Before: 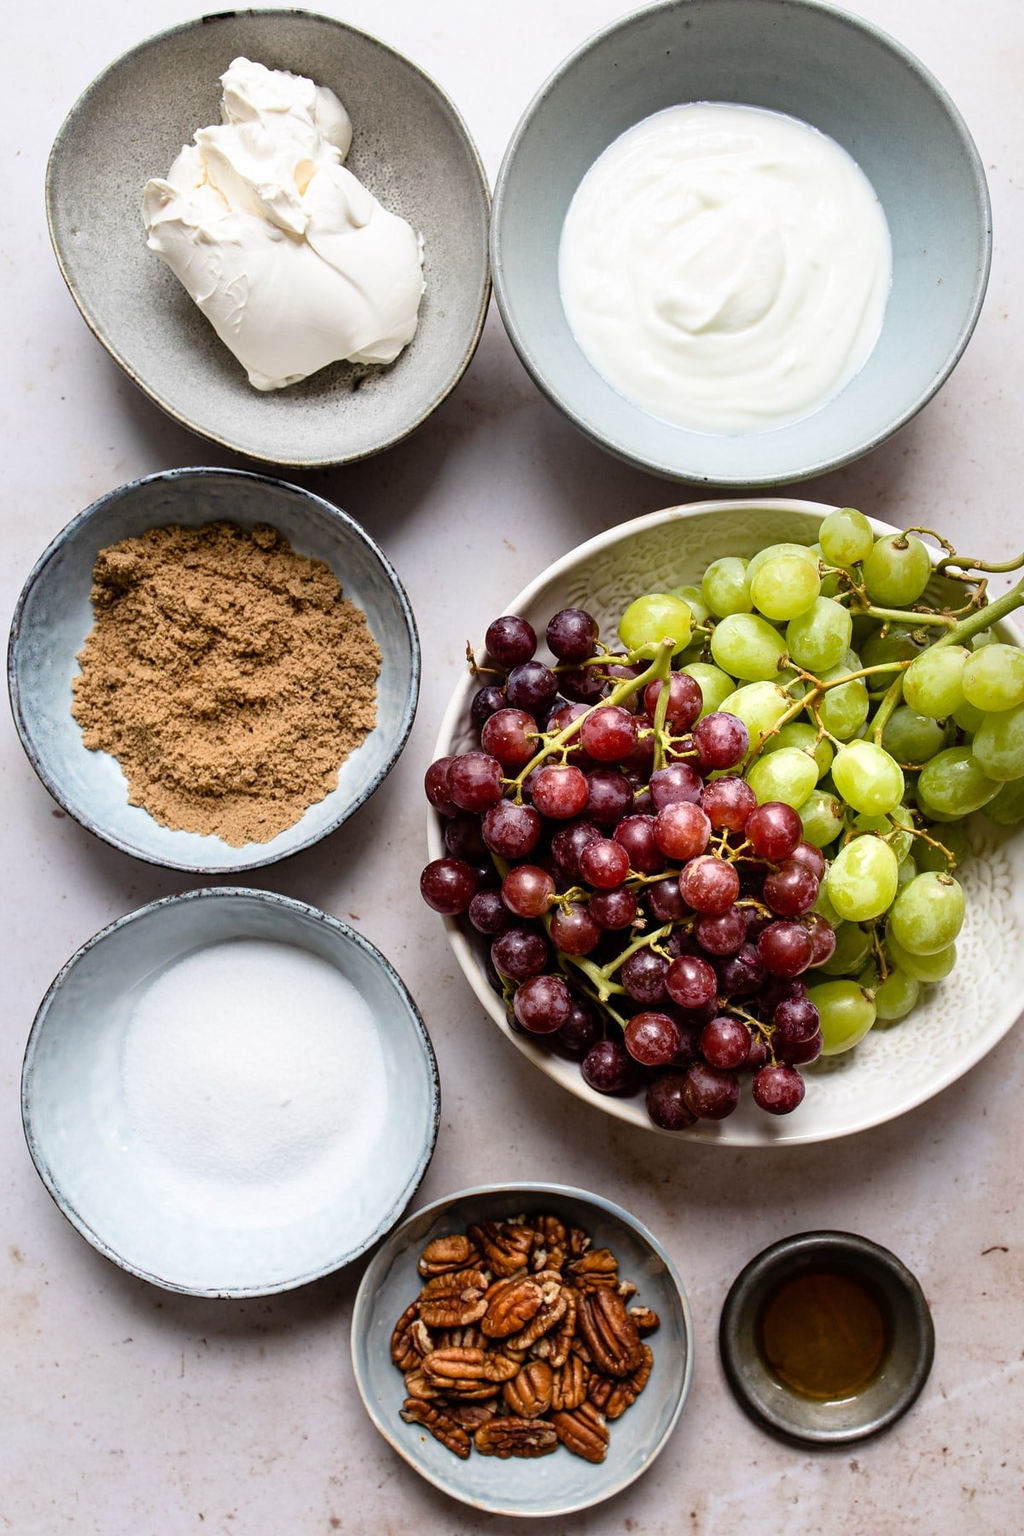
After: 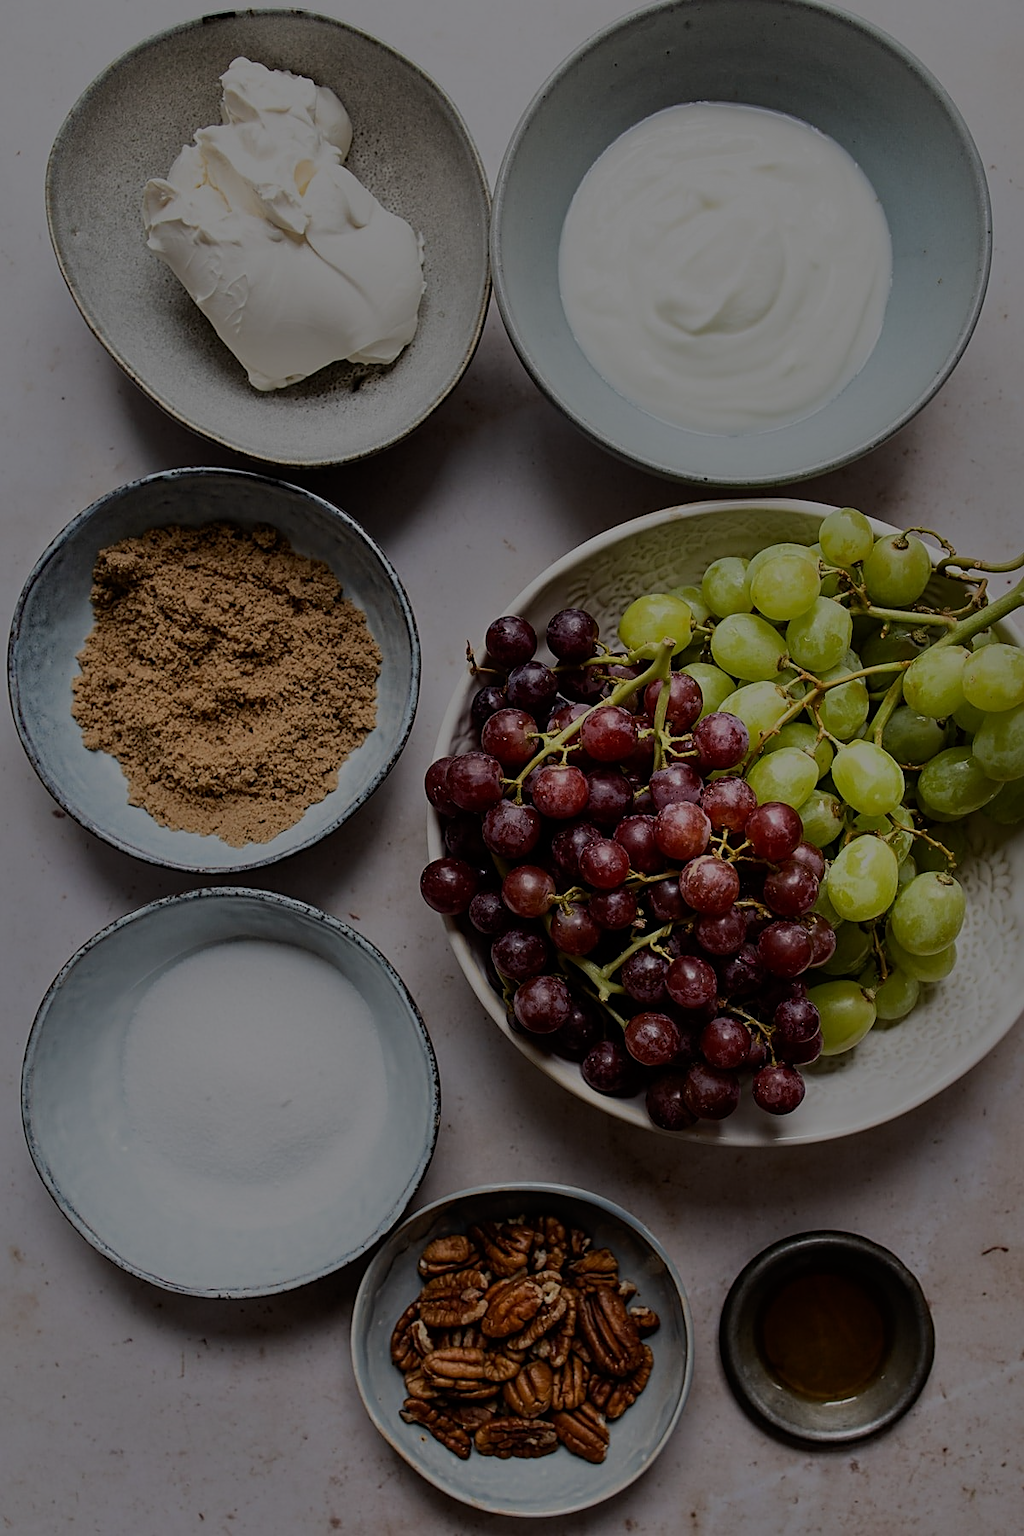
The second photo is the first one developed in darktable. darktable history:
sharpen: on, module defaults
tone equalizer: -8 EV -2 EV, -7 EV -2 EV, -6 EV -2 EV, -5 EV -2 EV, -4 EV -2 EV, -3 EV -2 EV, -2 EV -2 EV, -1 EV -1.63 EV, +0 EV -2 EV
